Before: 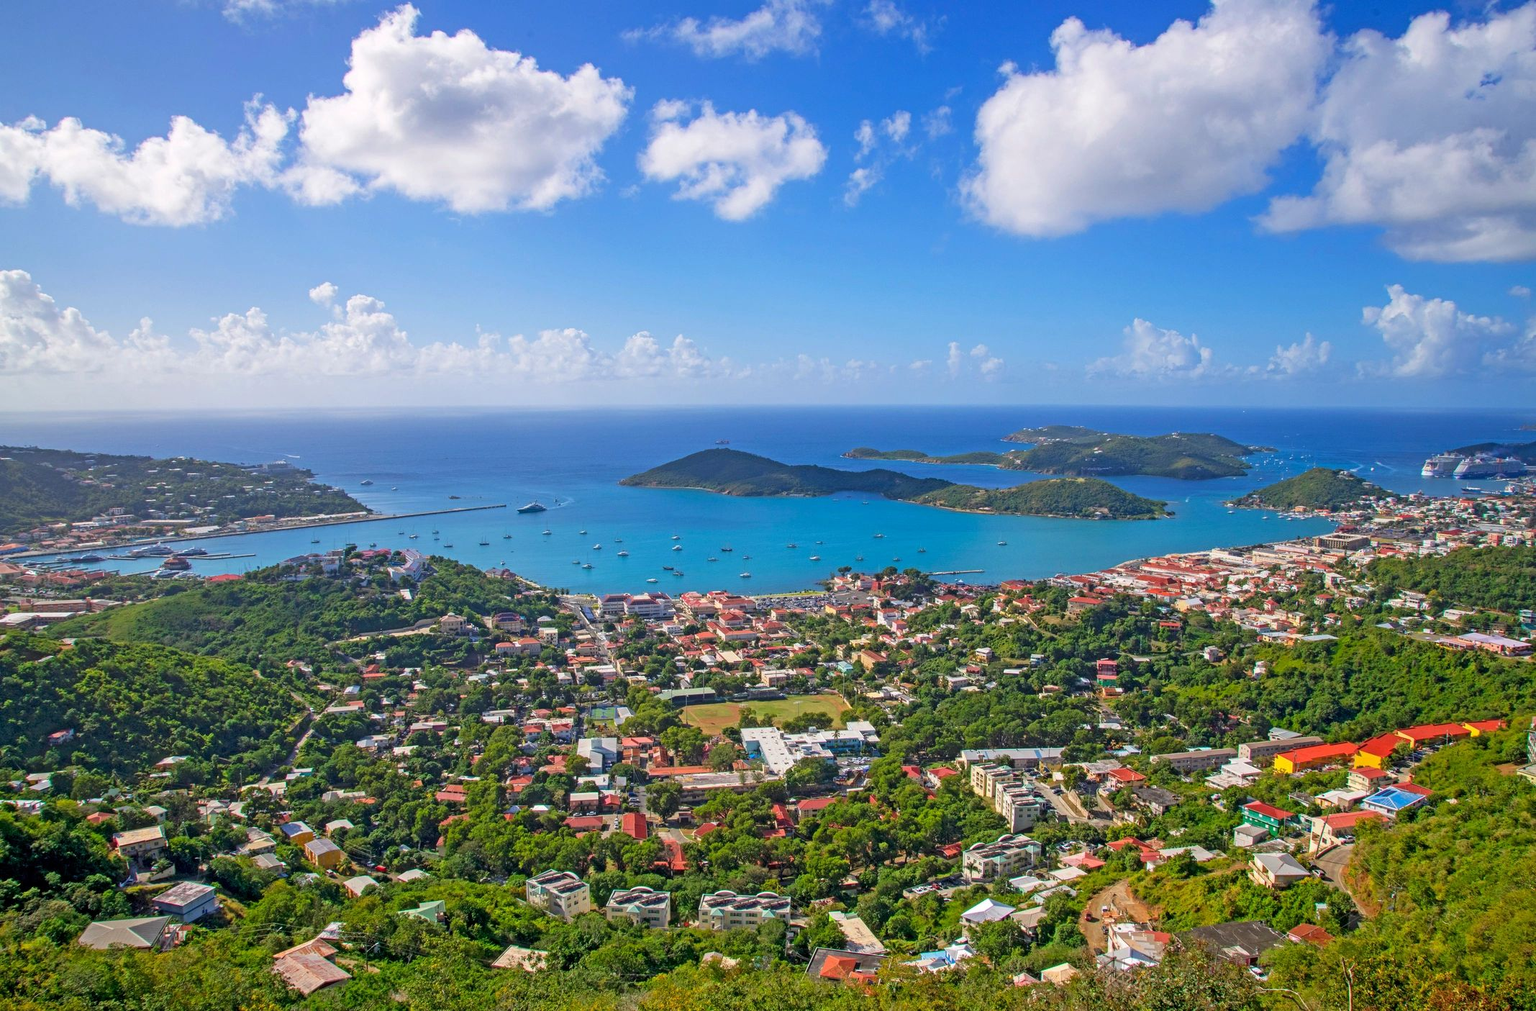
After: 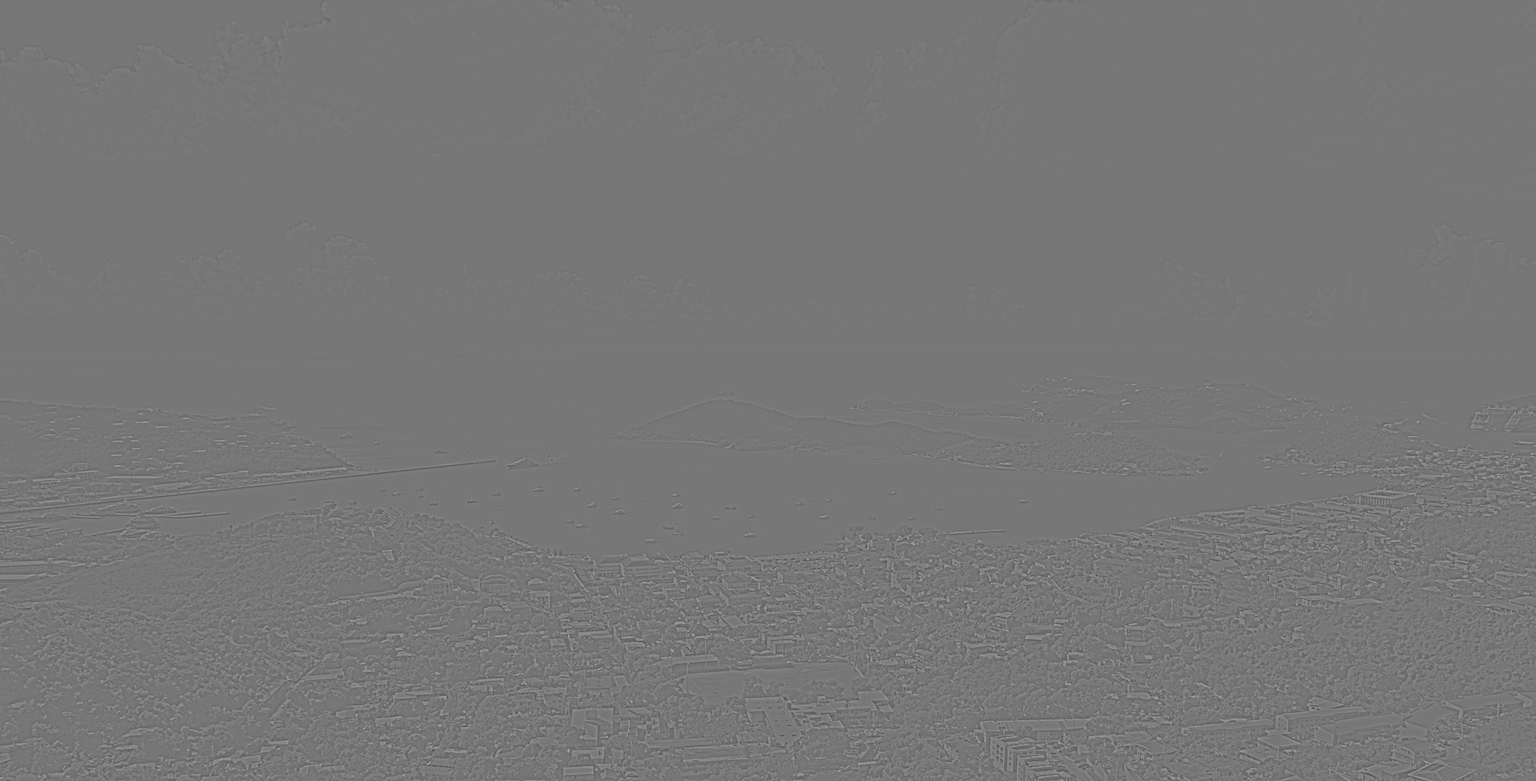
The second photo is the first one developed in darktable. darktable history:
highpass: sharpness 9.84%, contrast boost 9.94%
crop: left 2.737%, top 7.287%, right 3.421%, bottom 20.179%
